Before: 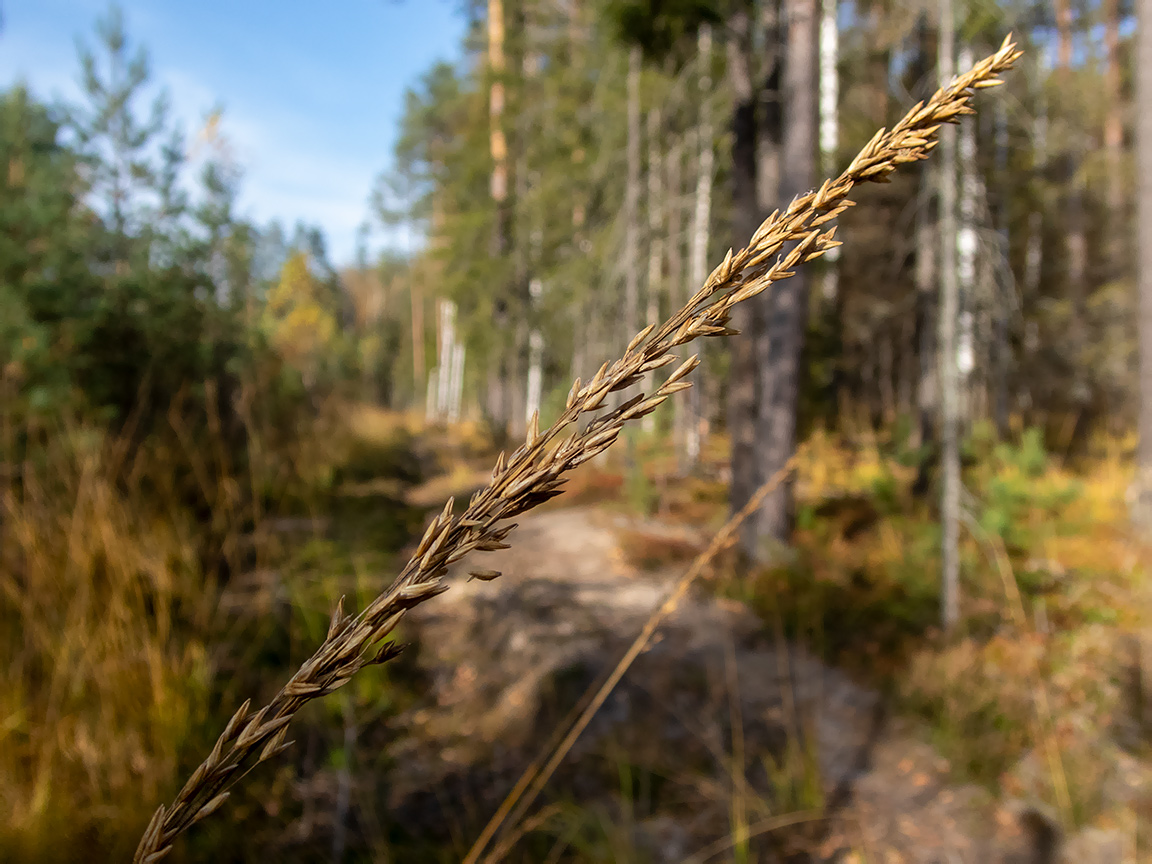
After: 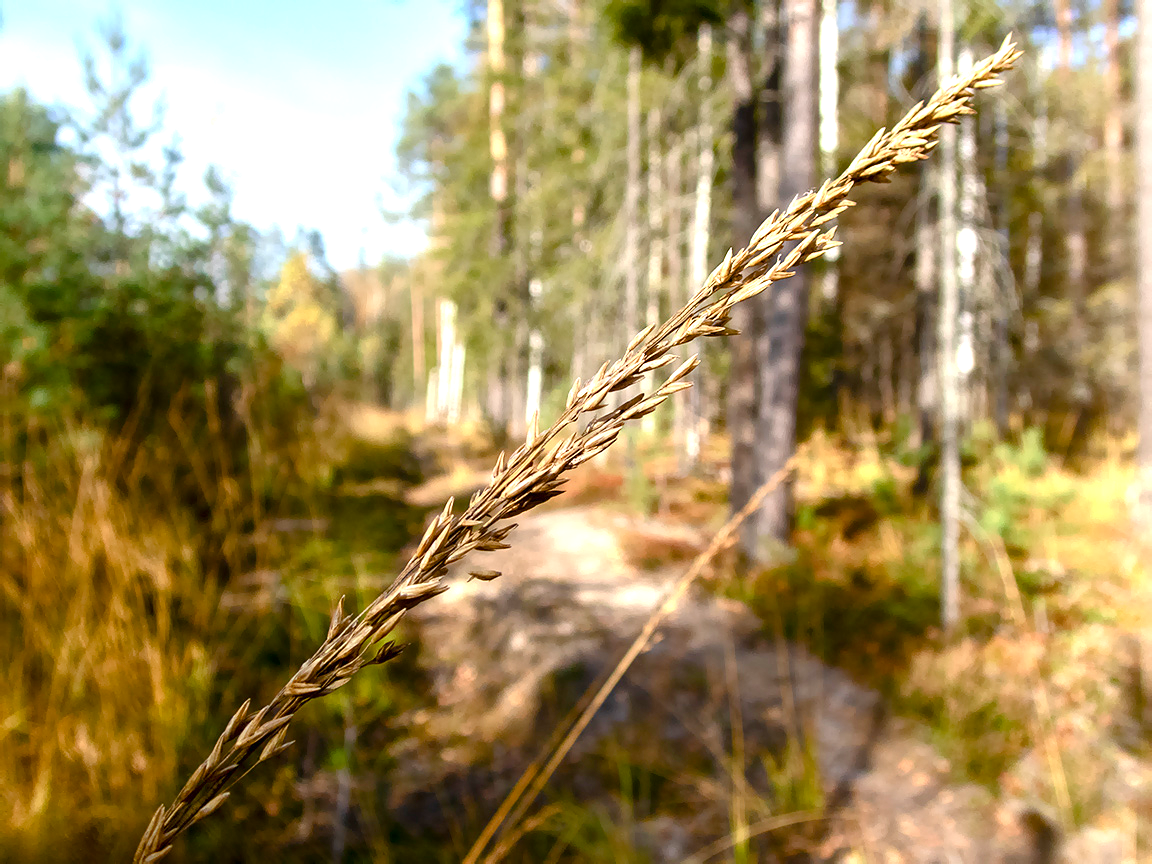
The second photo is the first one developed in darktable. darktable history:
color balance rgb: shadows lift › luminance -19.795%, linear chroma grading › global chroma 15.227%, perceptual saturation grading › global saturation 20%, perceptual saturation grading › highlights -49.172%, perceptual saturation grading › shadows 25.907%, global vibrance 9.881%
exposure: black level correction 0, exposure 1.199 EV, compensate highlight preservation false
